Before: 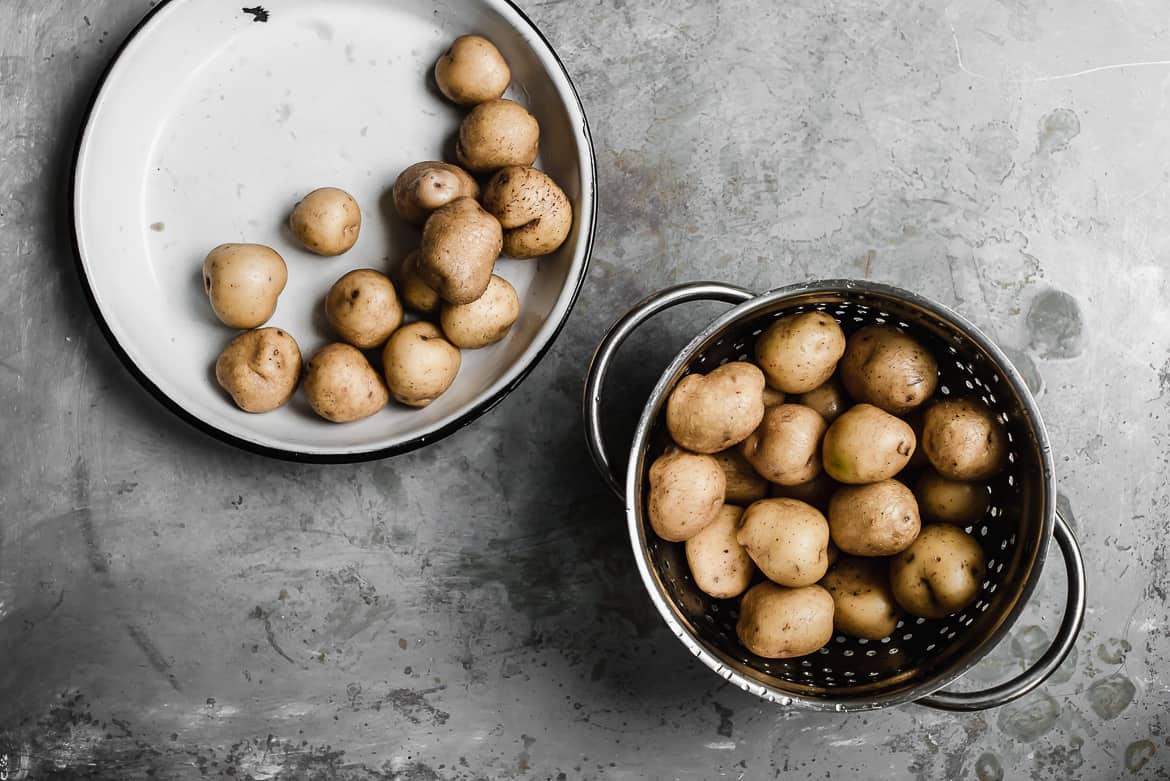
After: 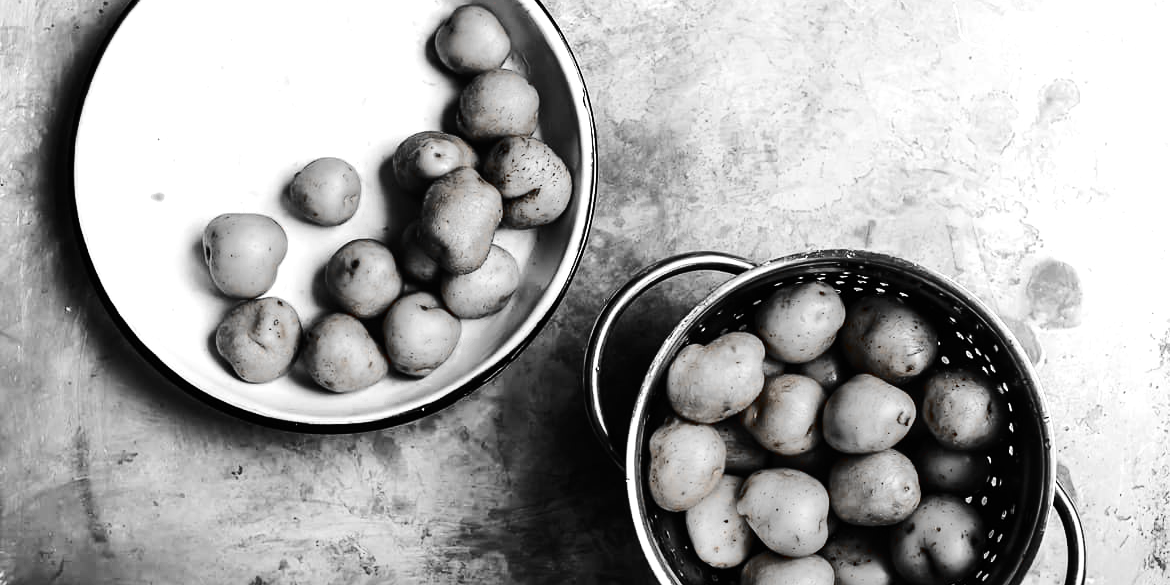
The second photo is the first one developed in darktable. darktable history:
color zones: curves: ch0 [(0, 0.352) (0.143, 0.407) (0.286, 0.386) (0.429, 0.431) (0.571, 0.829) (0.714, 0.853) (0.857, 0.833) (1, 0.352)]; ch1 [(0, 0.604) (0.072, 0.726) (0.096, 0.608) (0.205, 0.007) (0.571, -0.006) (0.839, -0.013) (0.857, -0.012) (1, 0.604)]
tone curve: curves: ch0 [(0, 0) (0.071, 0.047) (0.266, 0.26) (0.483, 0.554) (0.753, 0.811) (1, 0.983)]; ch1 [(0, 0) (0.346, 0.307) (0.408, 0.387) (0.463, 0.465) (0.482, 0.493) (0.502, 0.5) (0.517, 0.502) (0.55, 0.548) (0.597, 0.61) (0.651, 0.698) (1, 1)]; ch2 [(0, 0) (0.346, 0.34) (0.434, 0.46) (0.485, 0.494) (0.5, 0.494) (0.517, 0.506) (0.526, 0.545) (0.583, 0.61) (0.625, 0.659) (1, 1)], color space Lab, independent channels, preserve colors none
crop: top 3.857%, bottom 21.132%
tone equalizer: -8 EV -0.75 EV, -7 EV -0.7 EV, -6 EV -0.6 EV, -5 EV -0.4 EV, -3 EV 0.4 EV, -2 EV 0.6 EV, -1 EV 0.7 EV, +0 EV 0.75 EV, edges refinement/feathering 500, mask exposure compensation -1.57 EV, preserve details no
